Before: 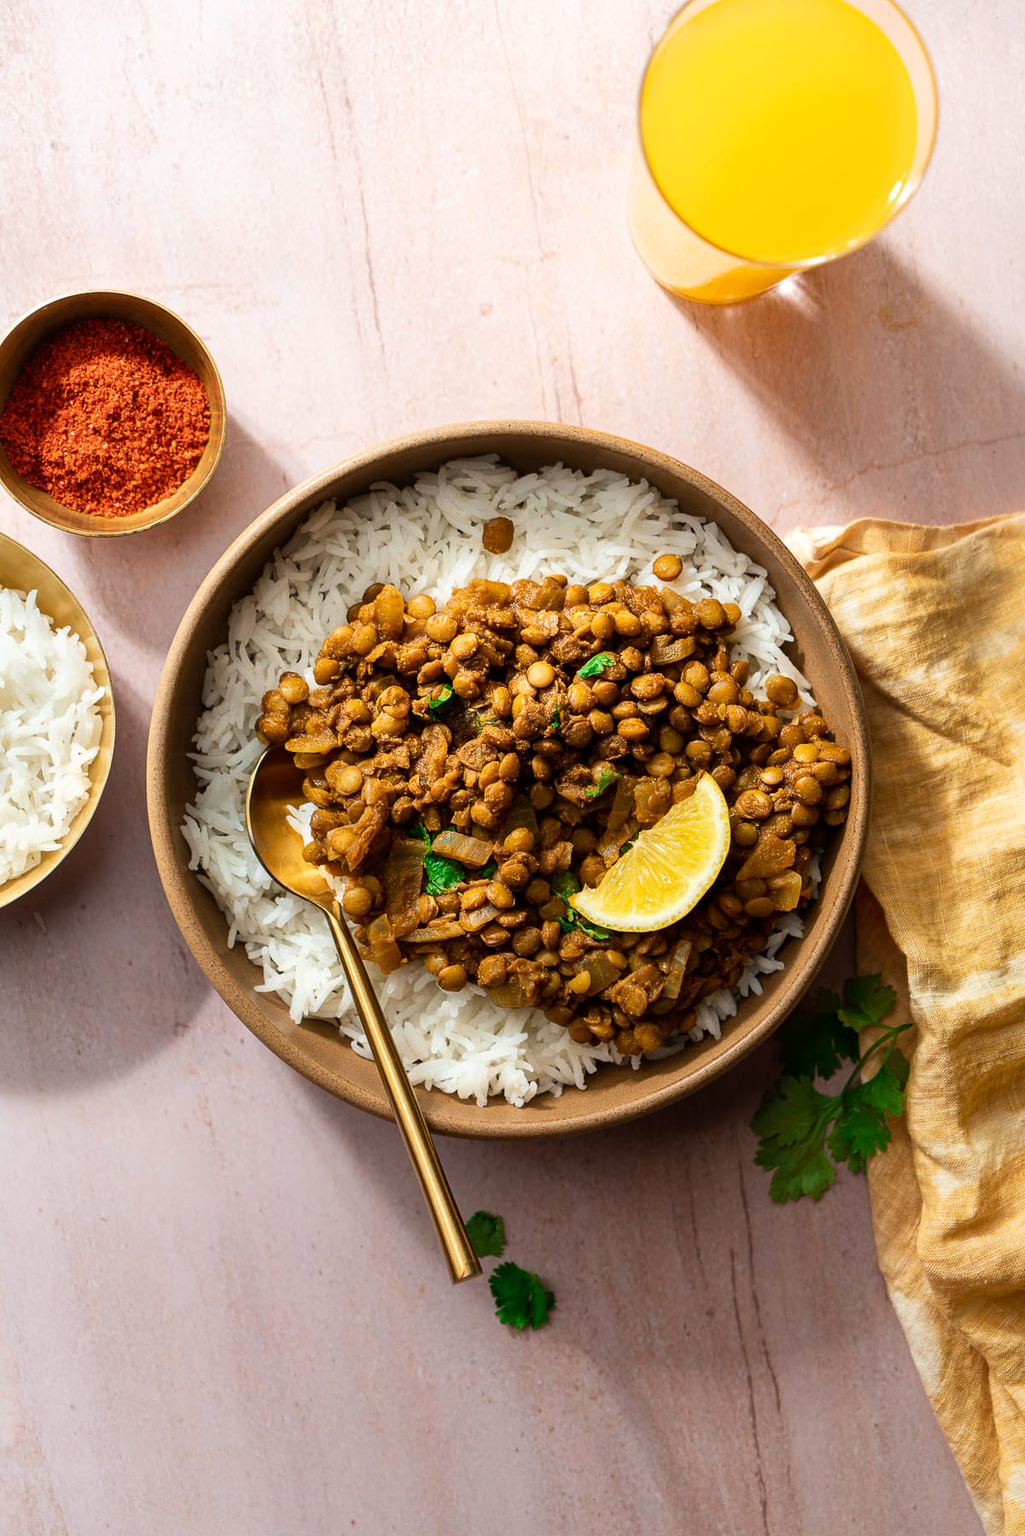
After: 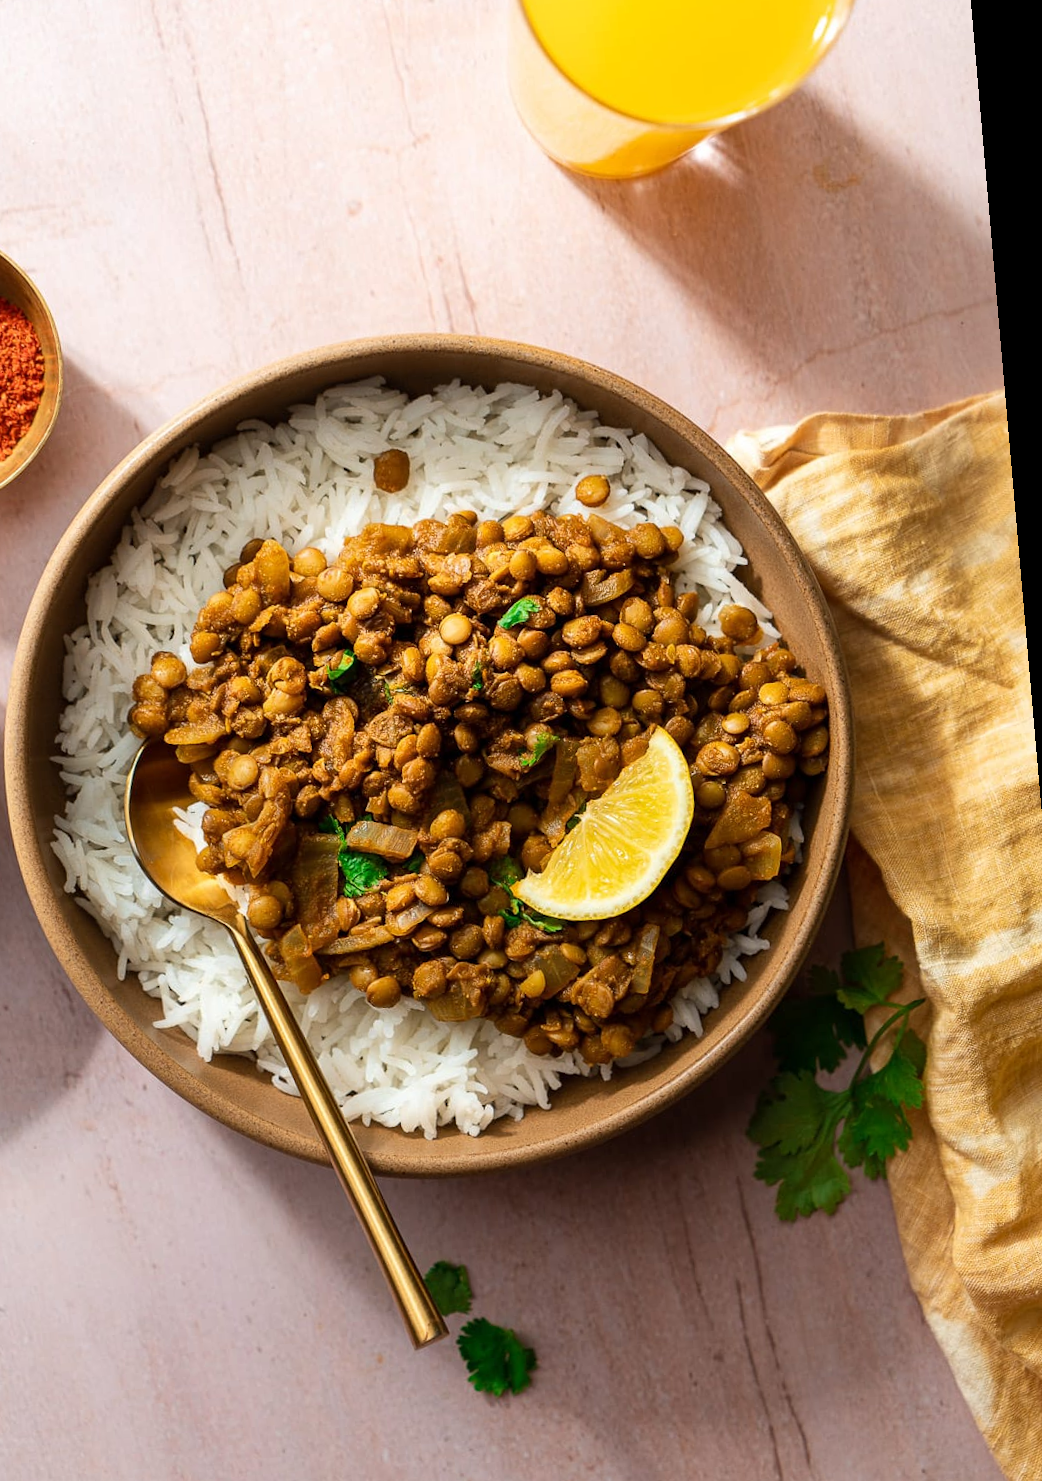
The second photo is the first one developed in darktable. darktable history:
crop and rotate: left 14.584%
rotate and perspective: rotation -5°, crop left 0.05, crop right 0.952, crop top 0.11, crop bottom 0.89
